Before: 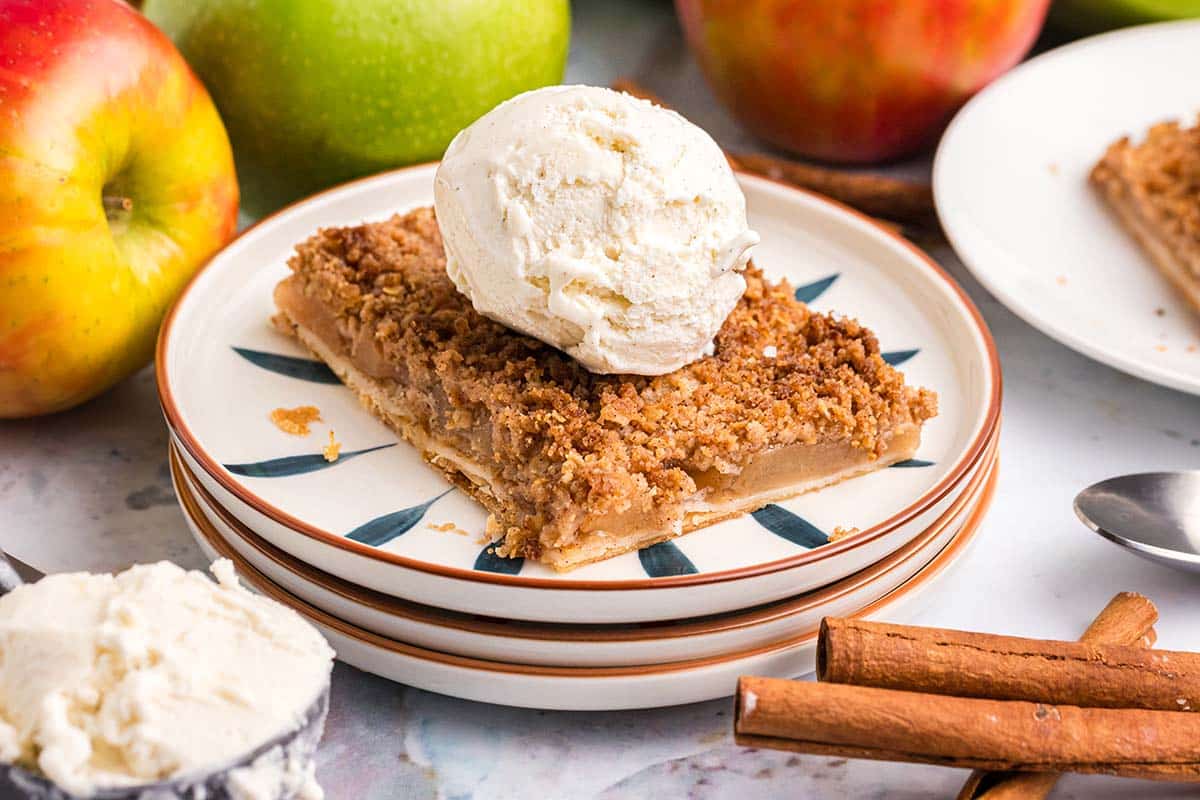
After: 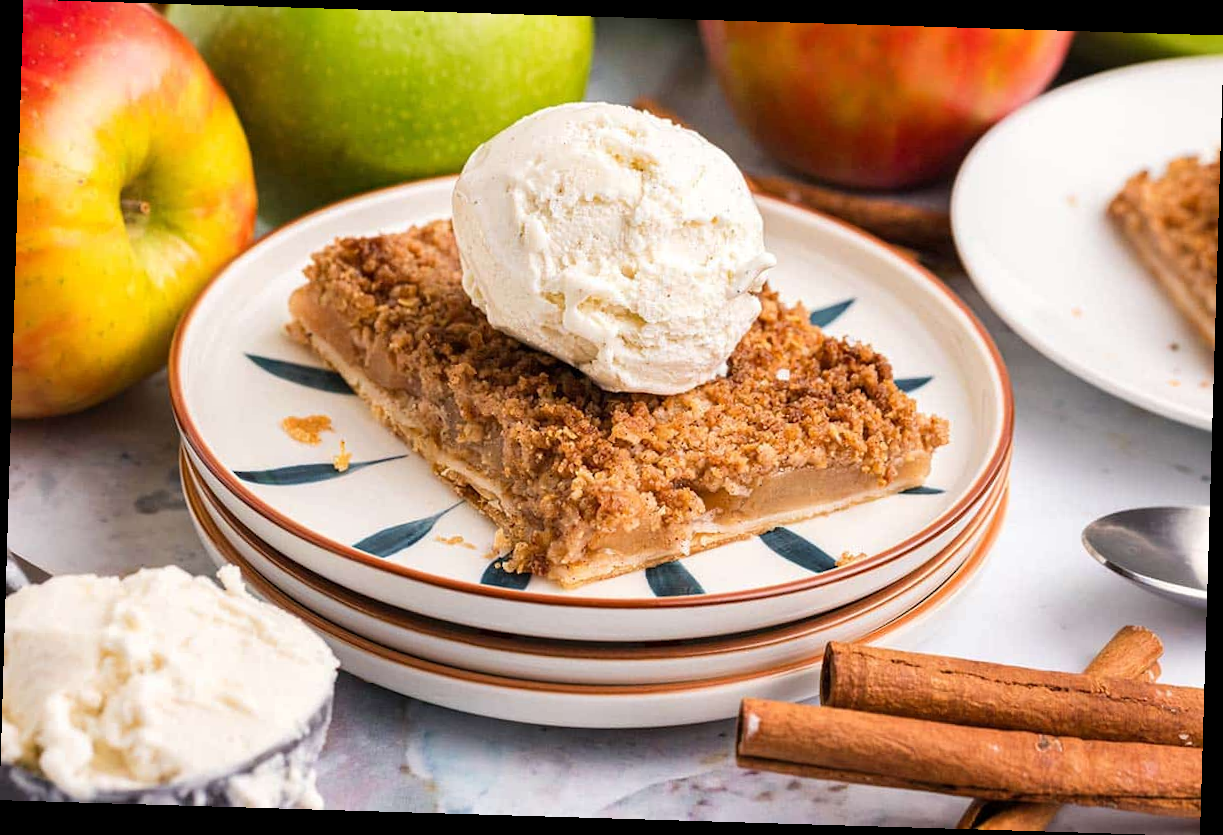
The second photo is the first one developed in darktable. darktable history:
rotate and perspective: rotation 1.72°, automatic cropping off
